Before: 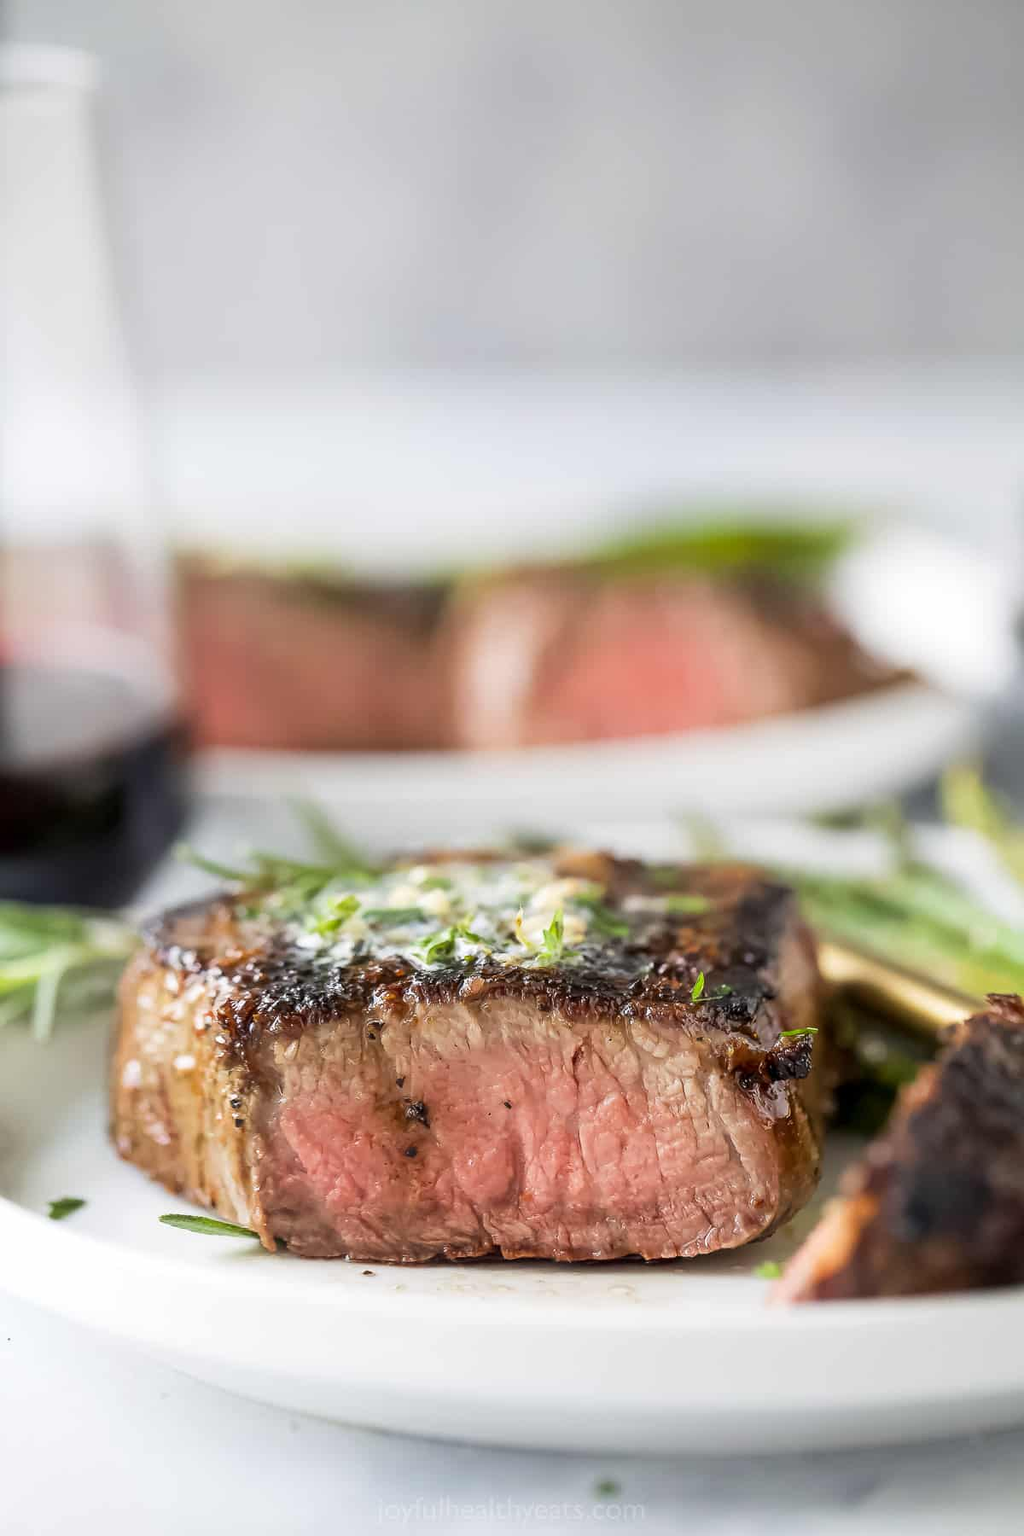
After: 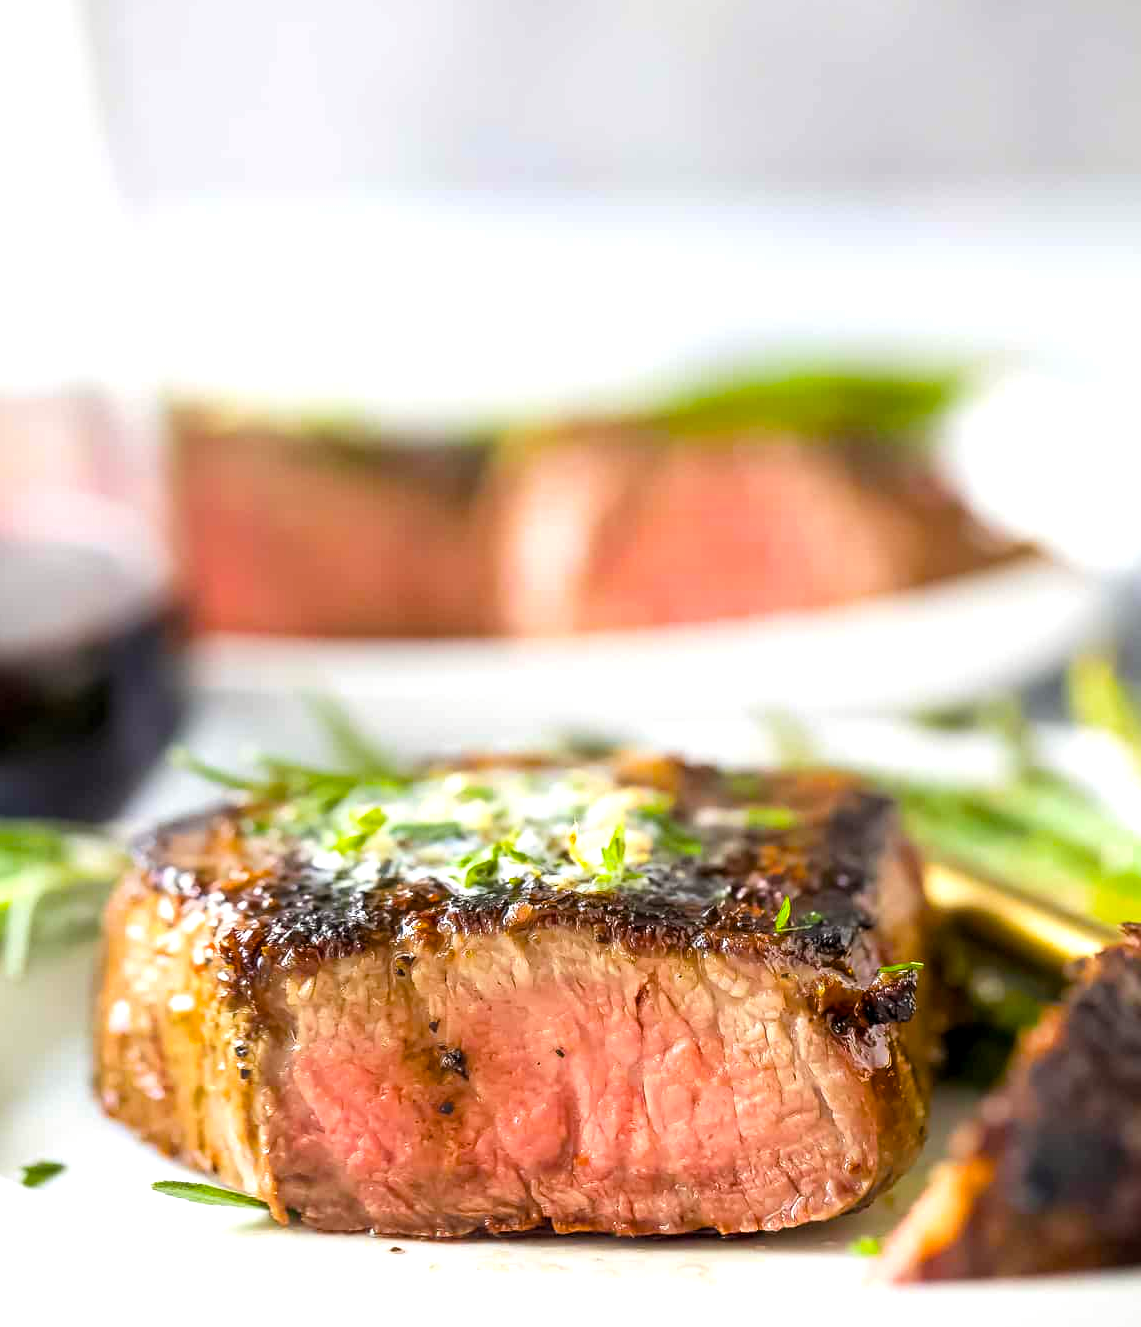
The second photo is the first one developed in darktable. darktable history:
color balance rgb: power › chroma 0.241%, power › hue 61.8°, perceptual saturation grading › global saturation 30.955%, global vibrance 20.709%
exposure: black level correction 0.001, exposure 0.5 EV, compensate highlight preservation false
crop and rotate: left 2.94%, top 13.488%, right 1.922%, bottom 12.766%
